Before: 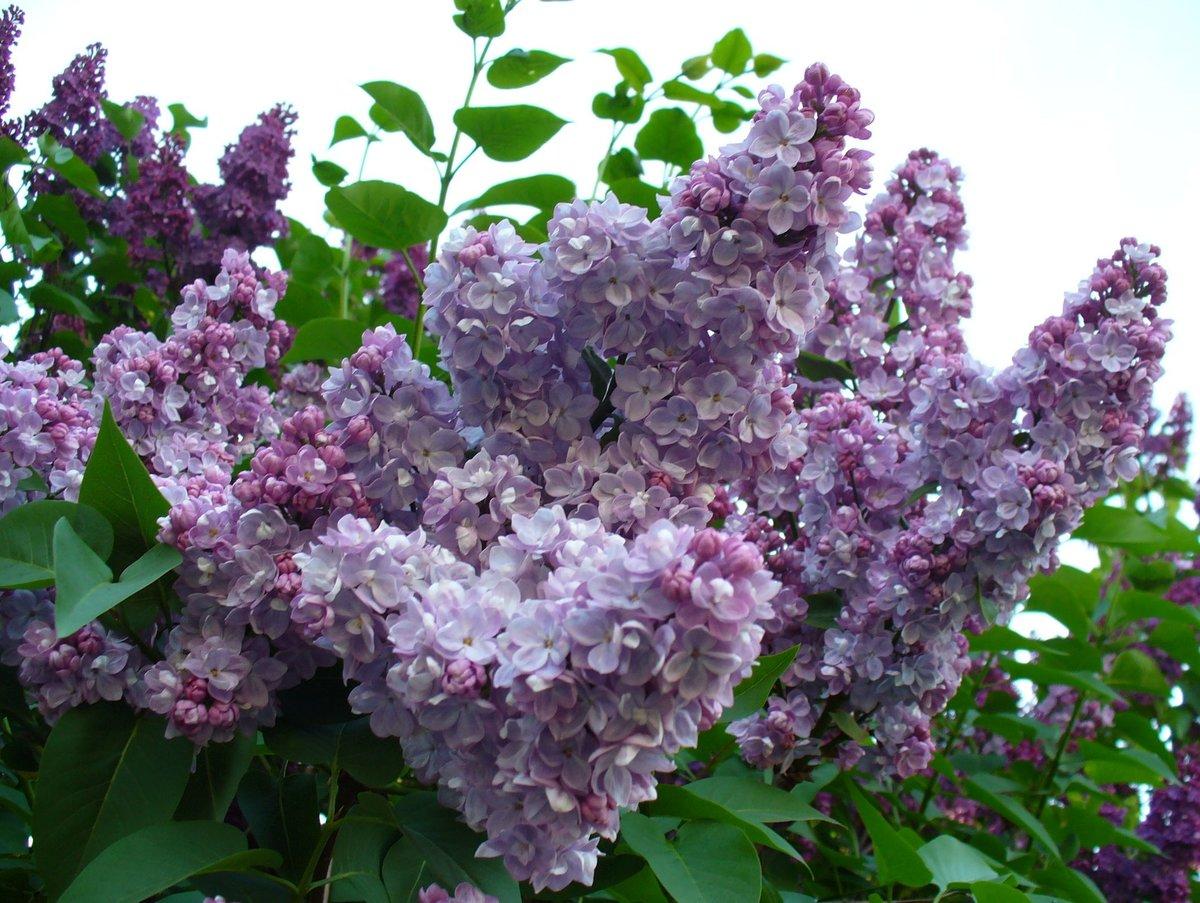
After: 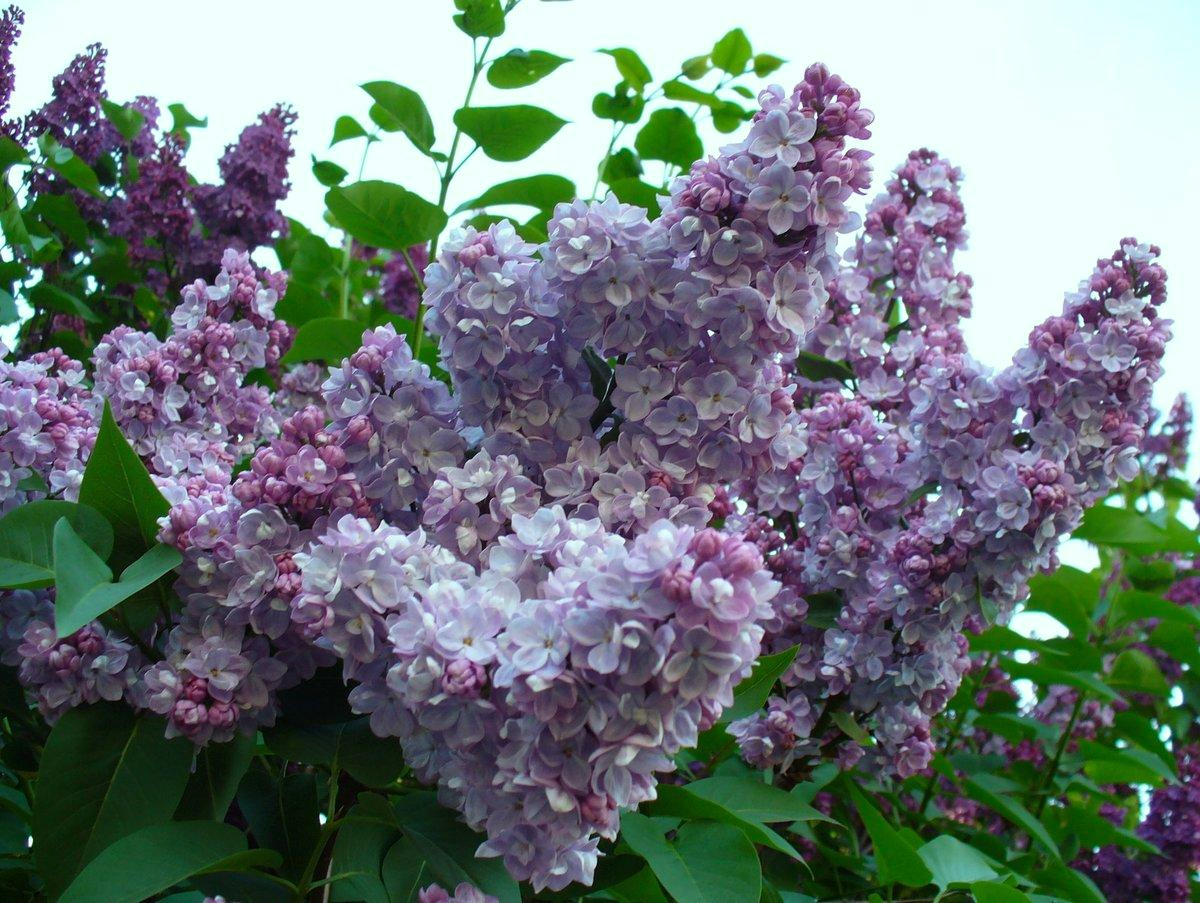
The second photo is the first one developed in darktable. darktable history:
color correction: highlights a* -6.7, highlights b* 0.393
